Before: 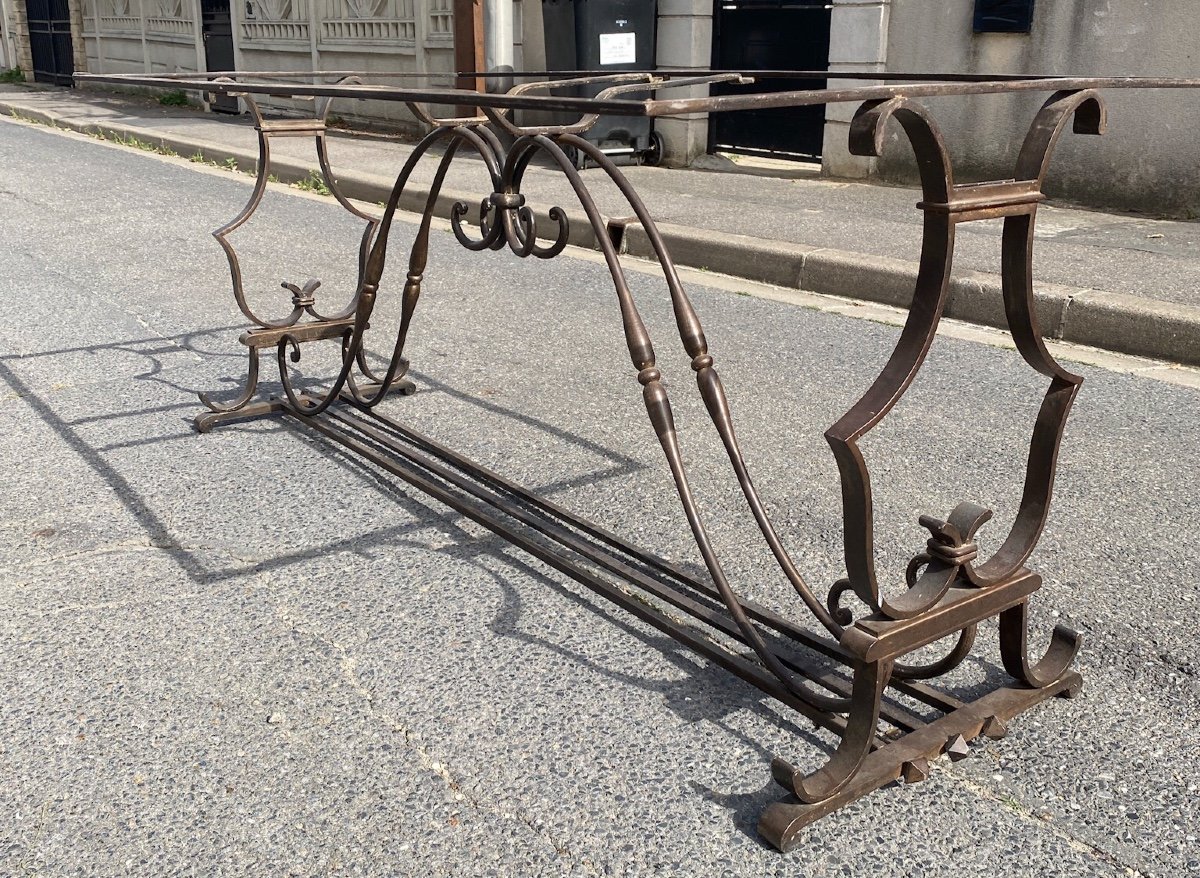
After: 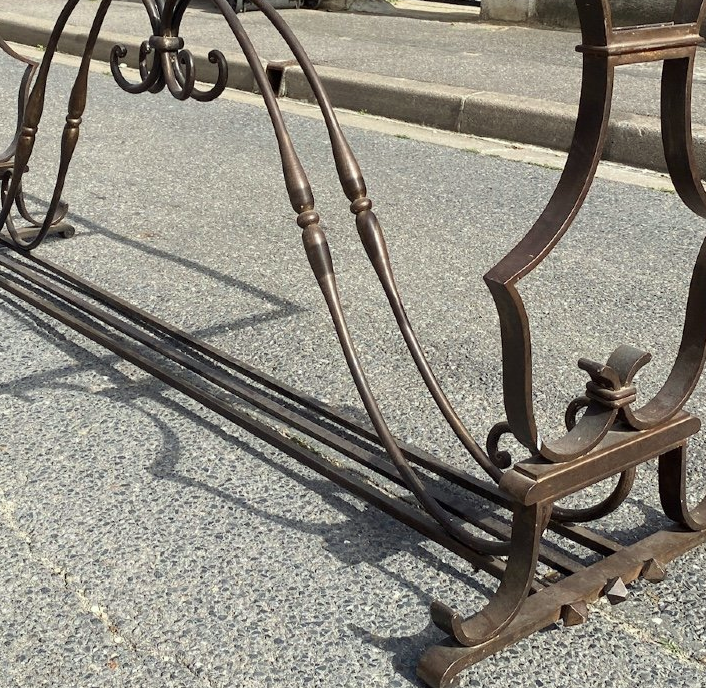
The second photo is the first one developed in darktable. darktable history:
crop and rotate: left 28.444%, top 17.99%, right 12.698%, bottom 3.631%
color correction: highlights a* -2.7, highlights b* 2.33
